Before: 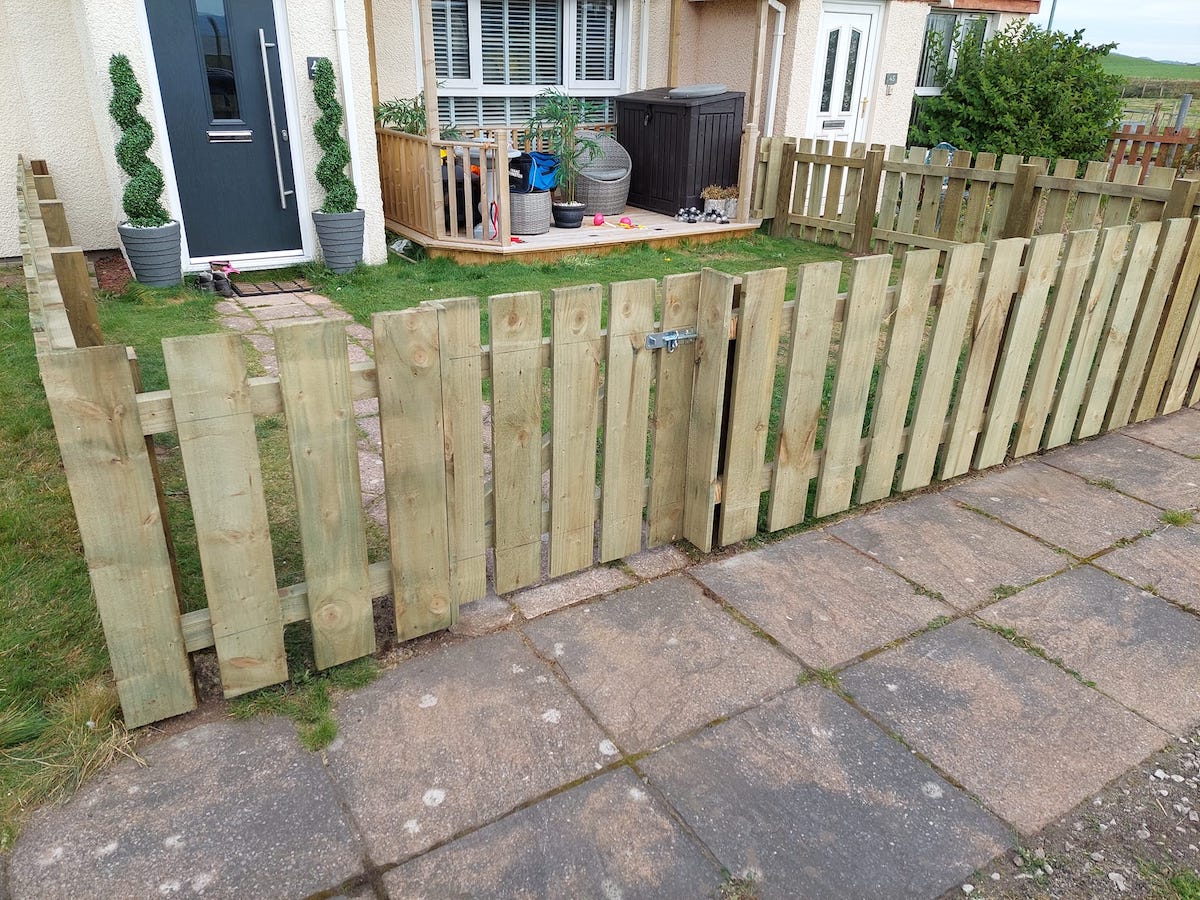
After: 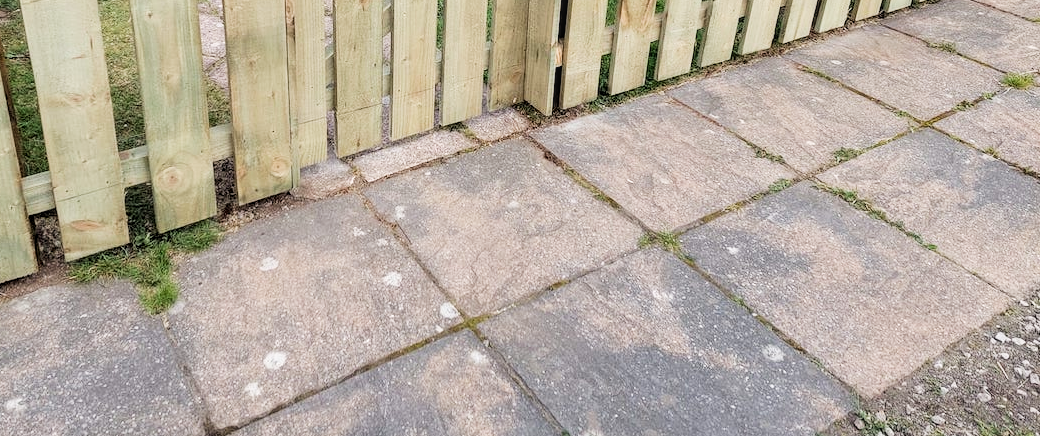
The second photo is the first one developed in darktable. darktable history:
exposure: exposure 0.586 EV, compensate highlight preservation false
filmic rgb: black relative exposure -5.15 EV, white relative exposure 3.96 EV, hardness 2.91, contrast 1.296, highlights saturation mix -29.63%
crop and rotate: left 13.291%, top 48.617%, bottom 2.839%
local contrast: on, module defaults
